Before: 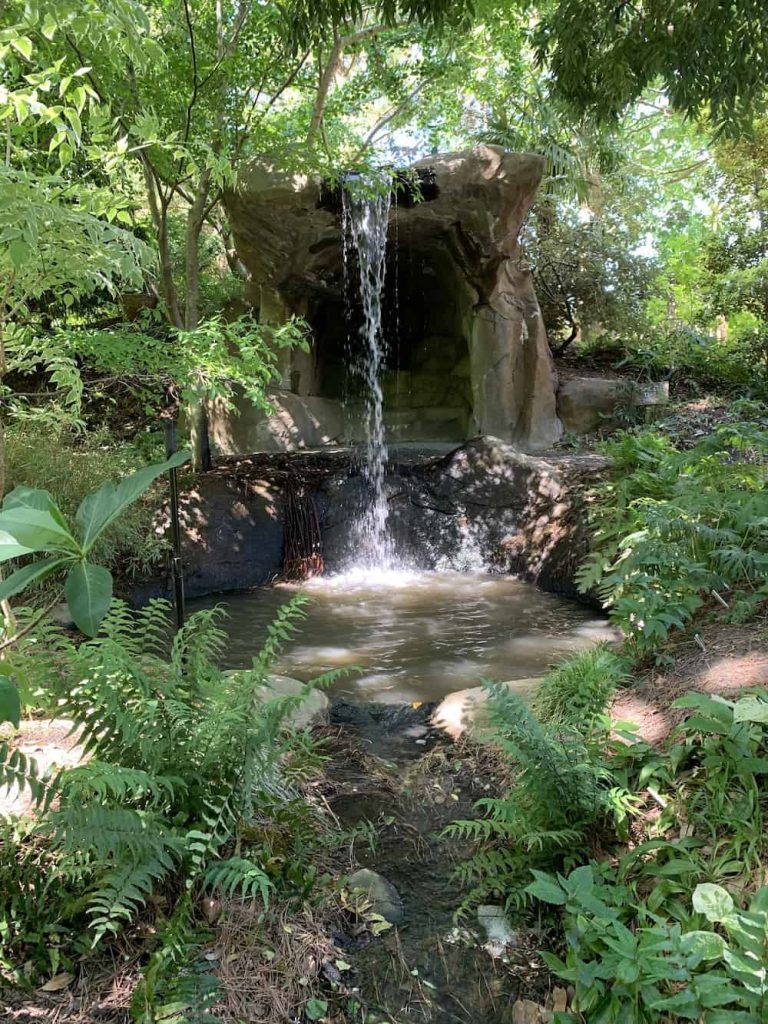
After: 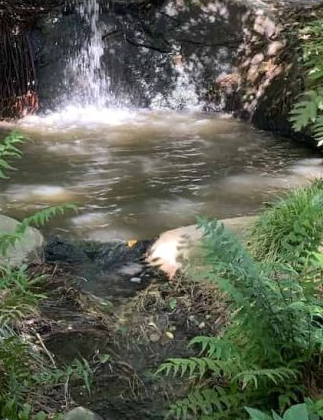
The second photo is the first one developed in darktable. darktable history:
crop: left 37.221%, top 45.169%, right 20.63%, bottom 13.777%
tone equalizer: on, module defaults
